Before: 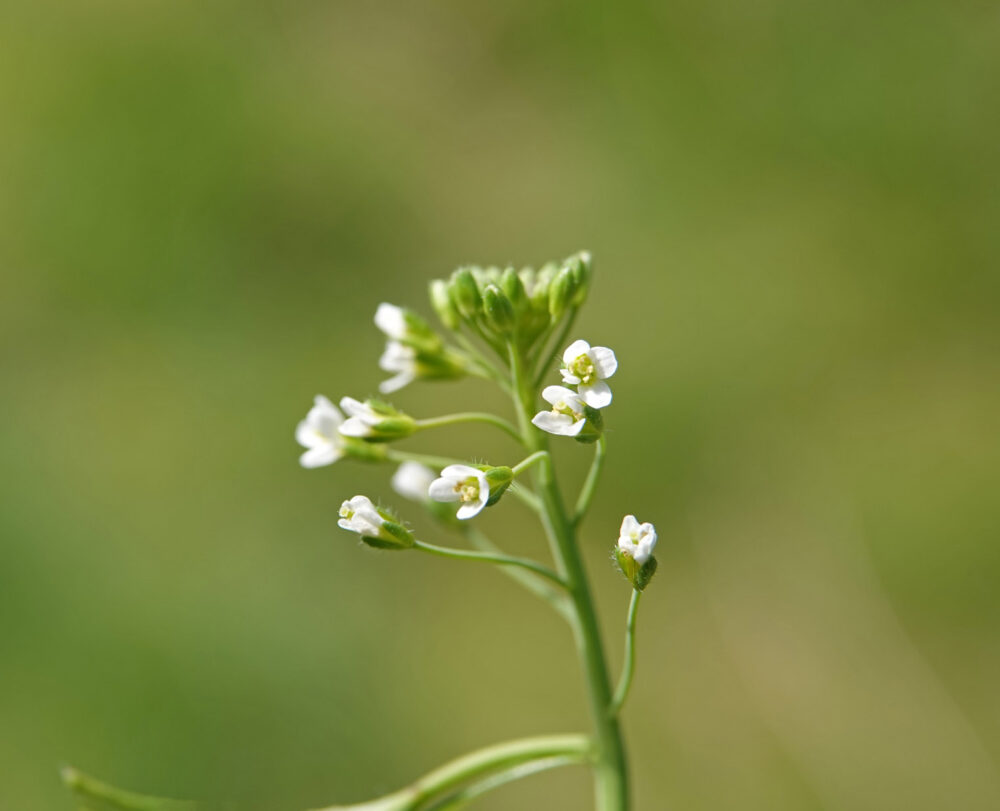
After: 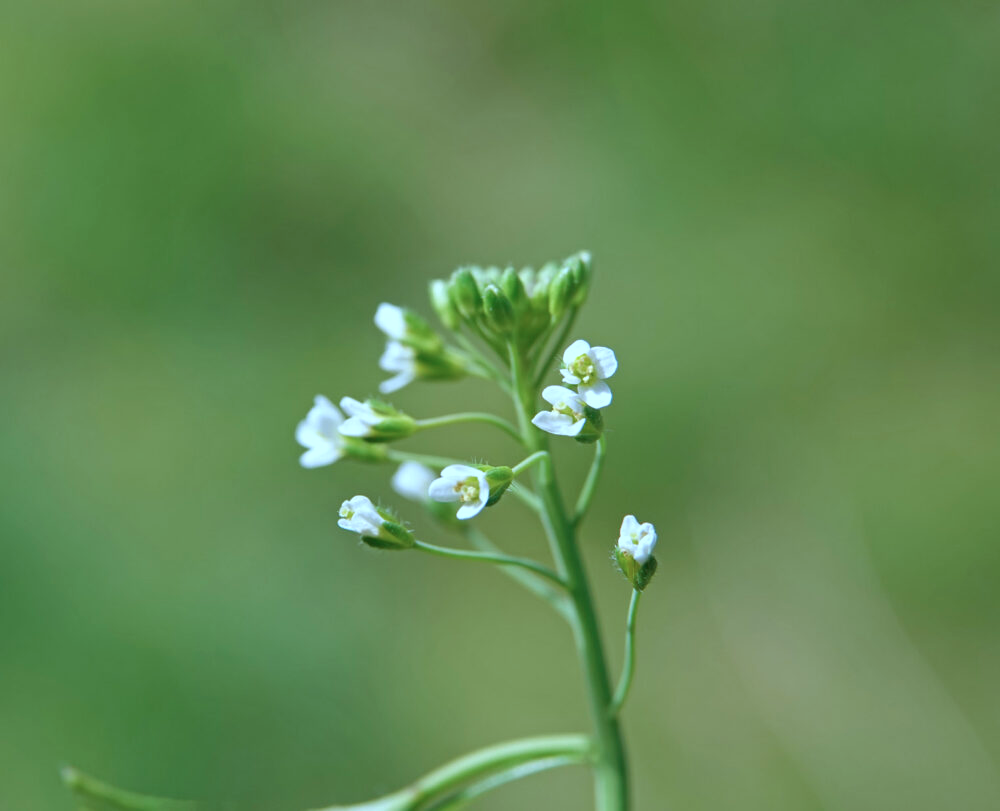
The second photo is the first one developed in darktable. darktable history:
color calibration: x 0.395, y 0.386, temperature 3636.62 K
